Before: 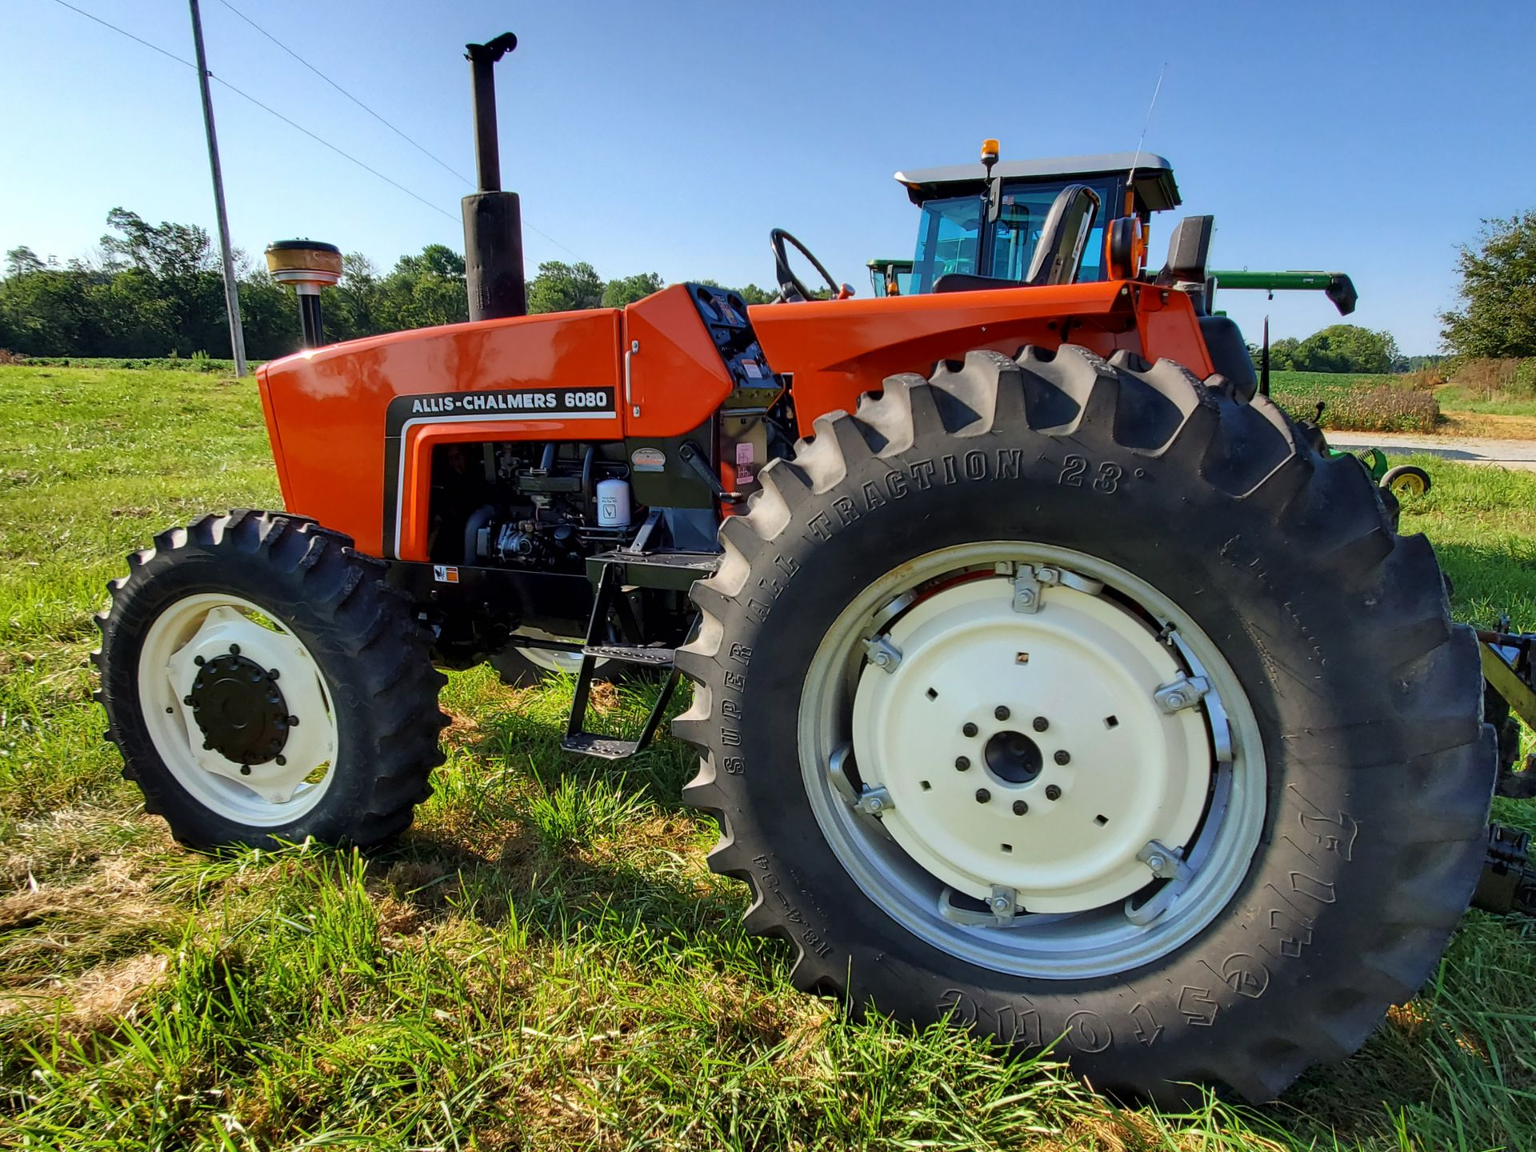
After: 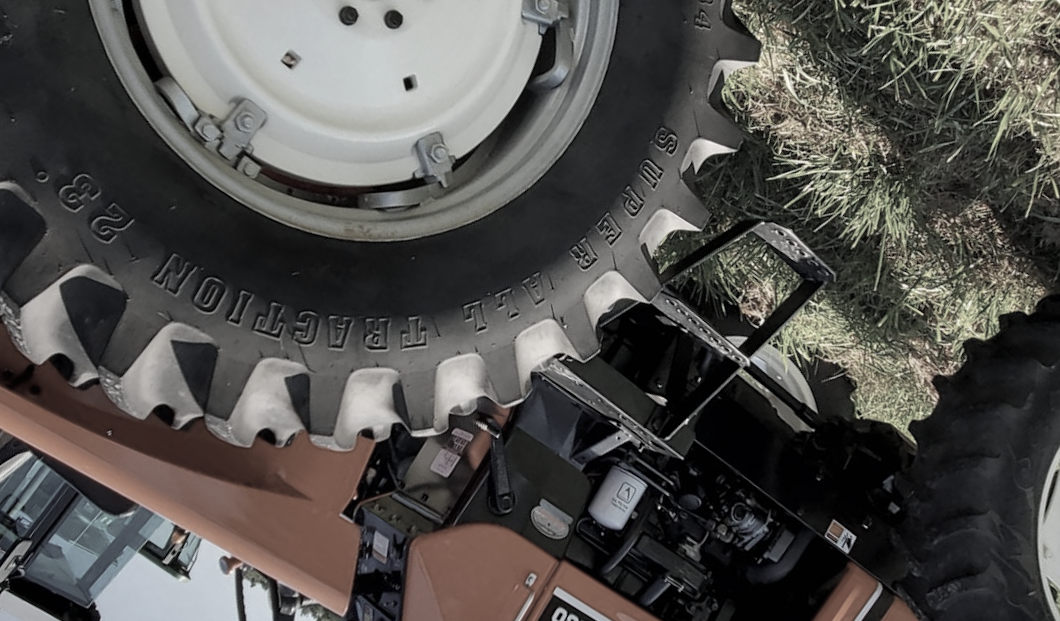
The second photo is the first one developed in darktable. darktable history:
color correction: highlights b* 0.031, saturation 0.222
crop and rotate: angle 147.43°, left 9.187%, top 15.633%, right 4.596%, bottom 17.002%
